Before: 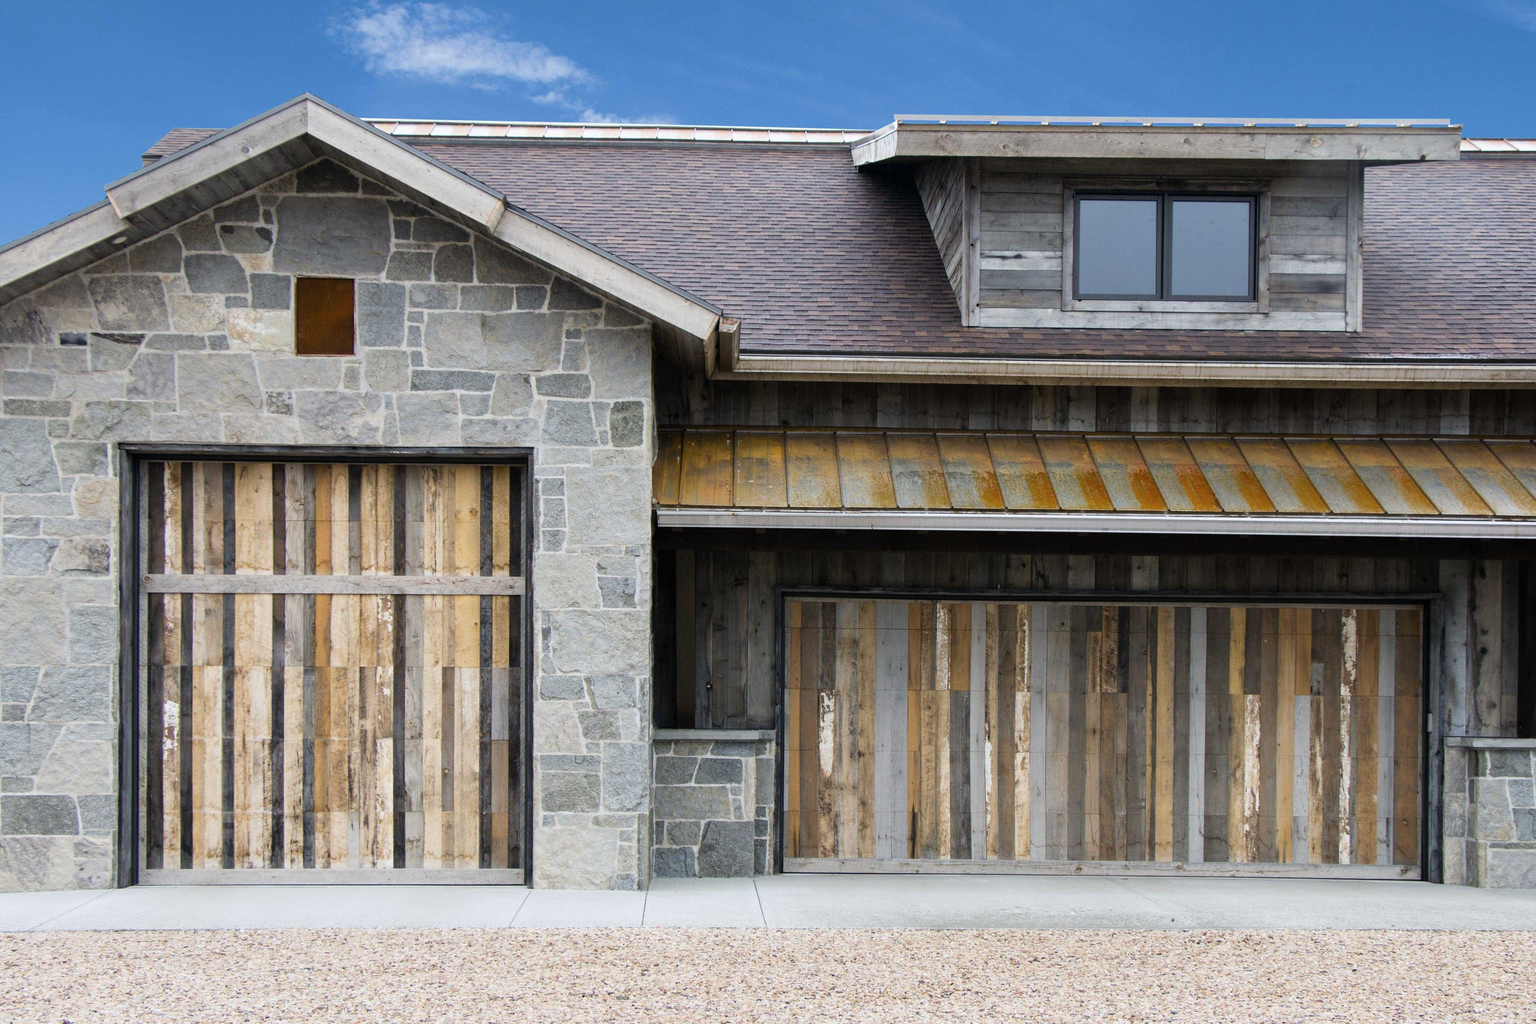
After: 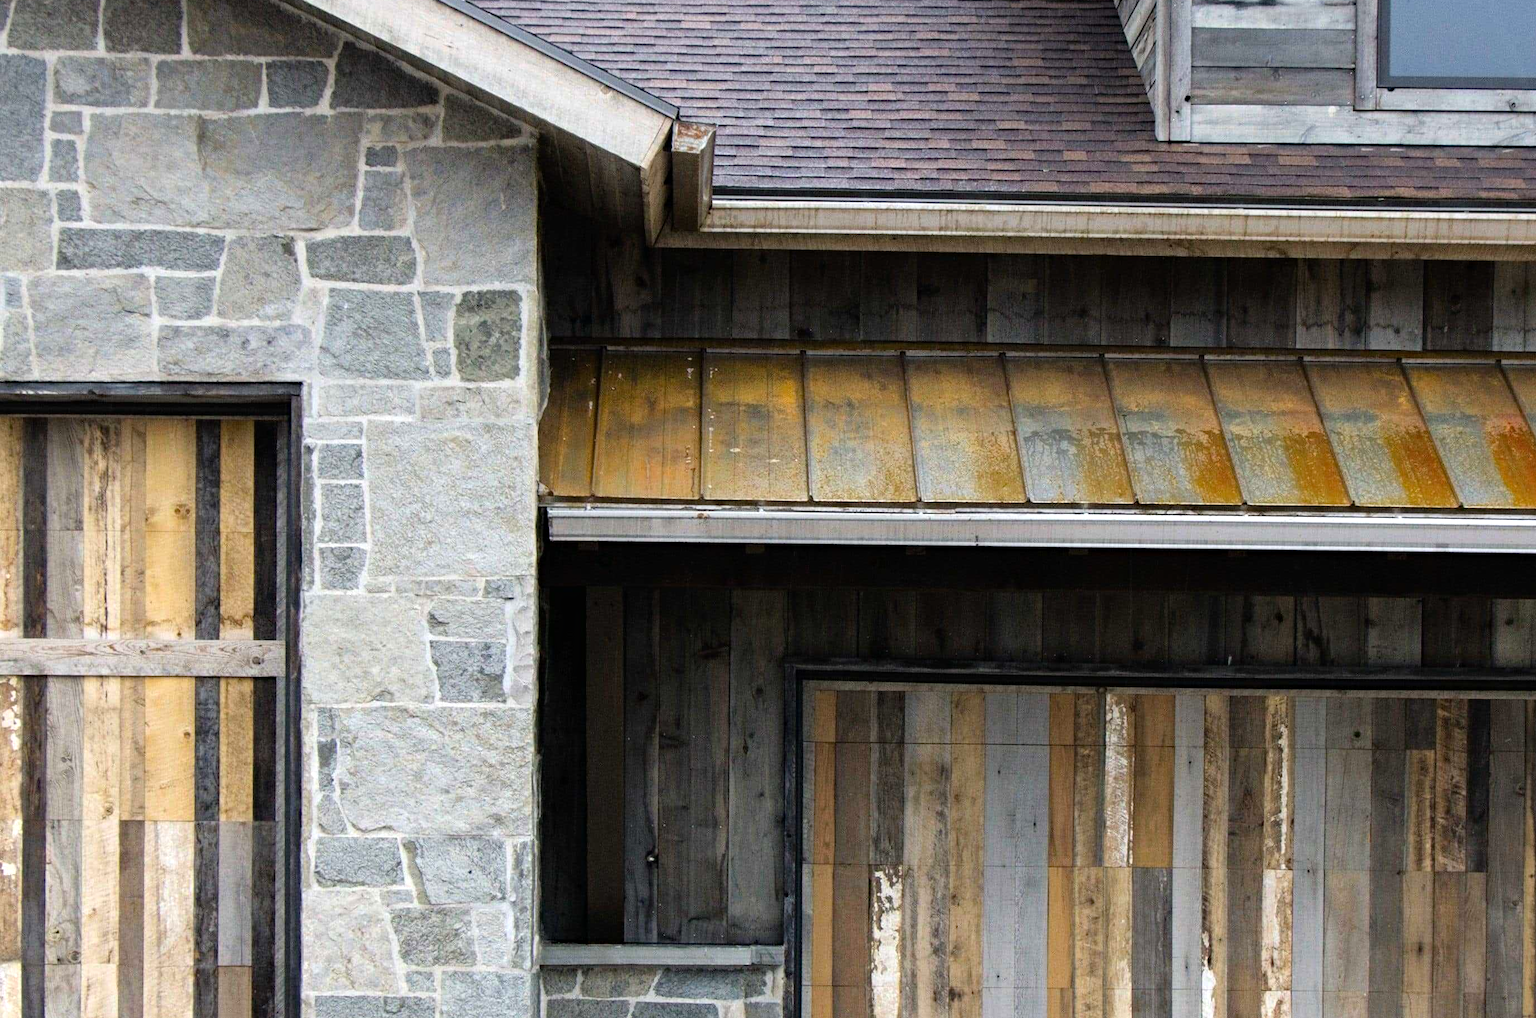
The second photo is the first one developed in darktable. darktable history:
haze removal: adaptive false
tone equalizer: -8 EV -0.386 EV, -7 EV -0.406 EV, -6 EV -0.365 EV, -5 EV -0.225 EV, -3 EV 0.222 EV, -2 EV 0.342 EV, -1 EV 0.371 EV, +0 EV 0.394 EV
crop: left 24.894%, top 24.995%, right 24.949%, bottom 25.095%
